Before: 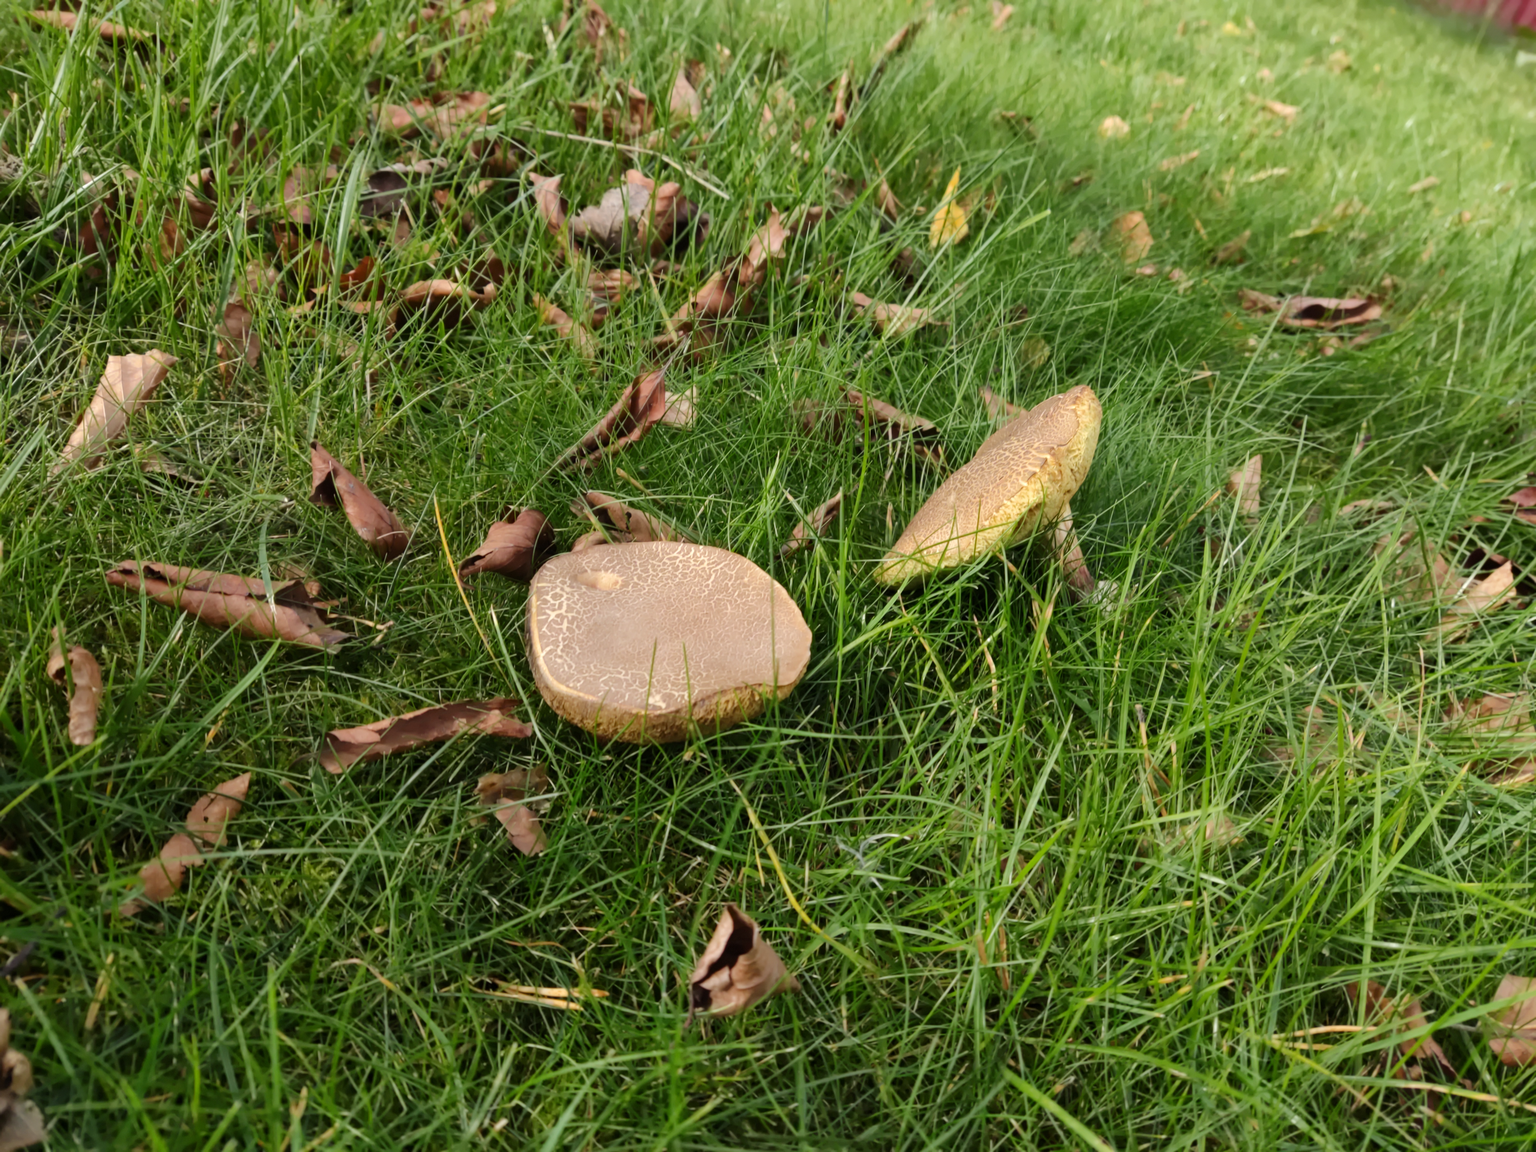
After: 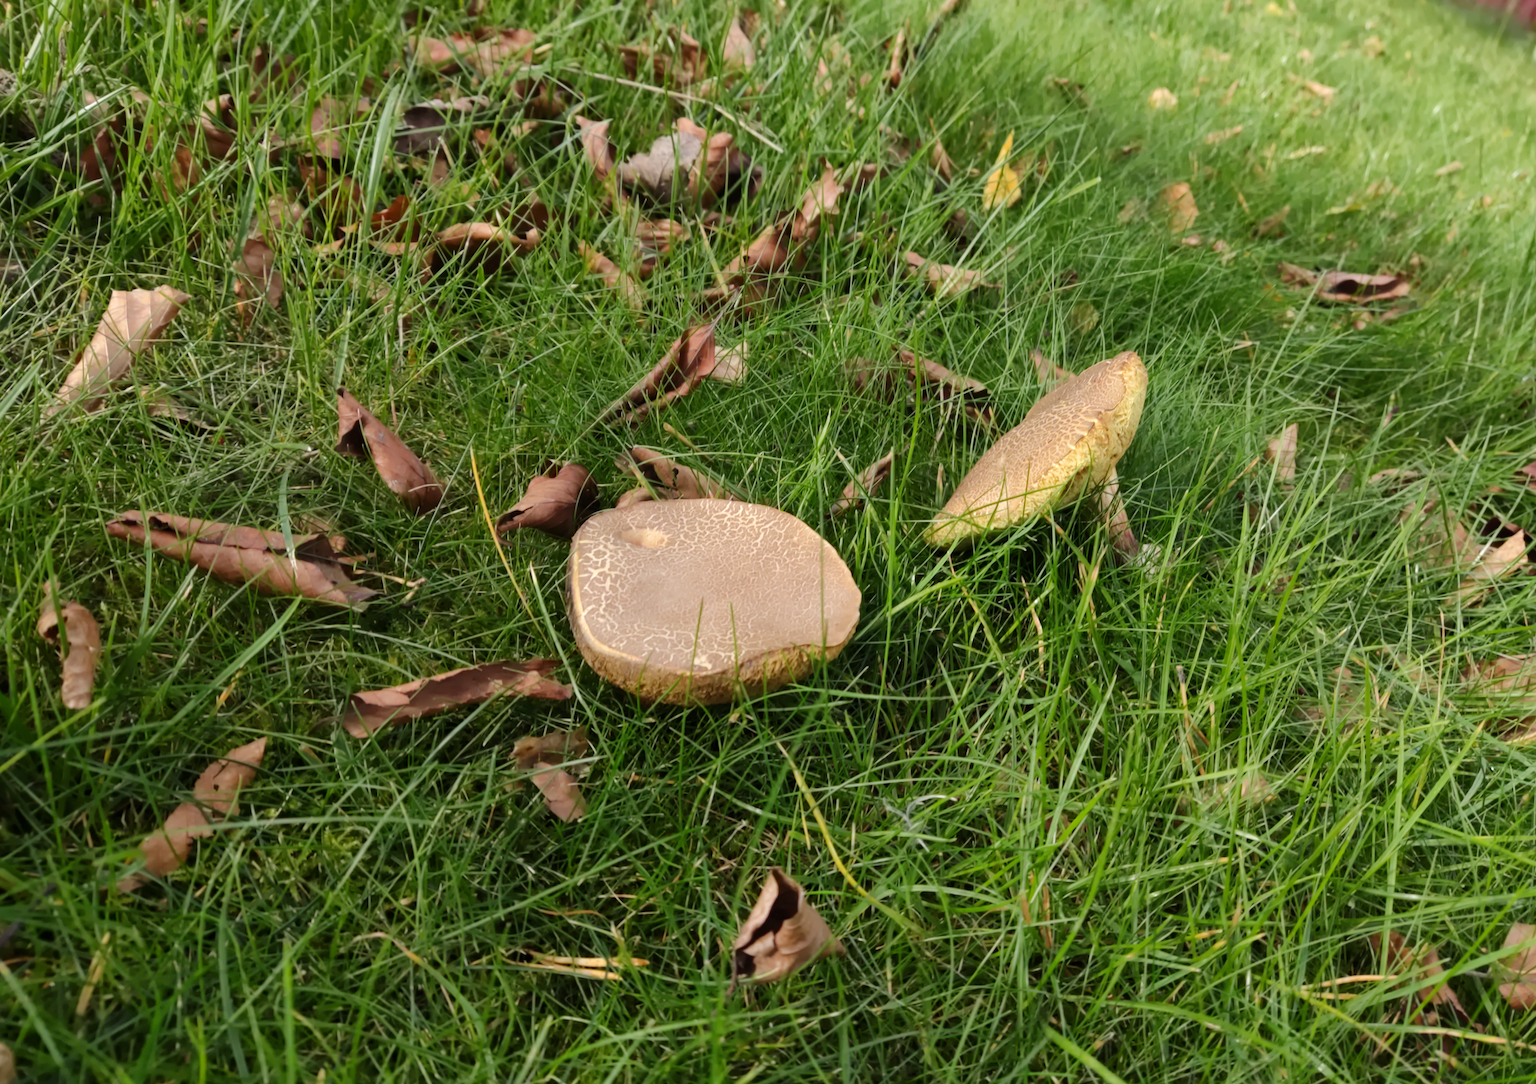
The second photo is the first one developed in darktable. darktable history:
rotate and perspective: rotation 0.679°, lens shift (horizontal) 0.136, crop left 0.009, crop right 0.991, crop top 0.078, crop bottom 0.95
crop and rotate: left 0.614%, top 0.179%, bottom 0.309%
